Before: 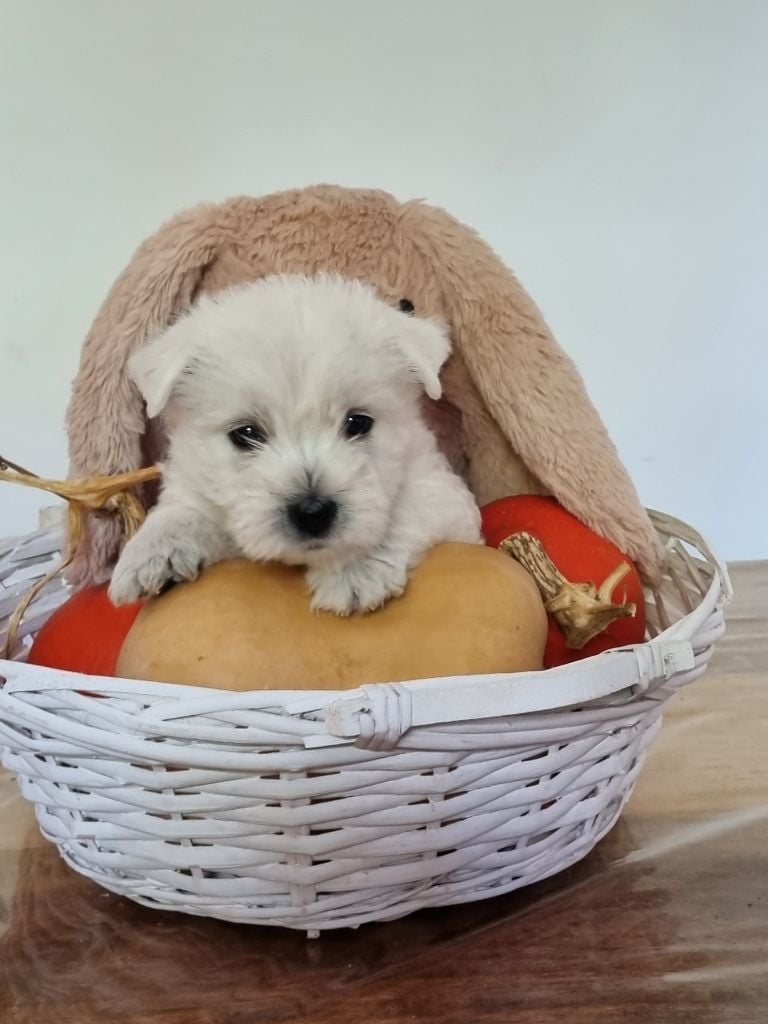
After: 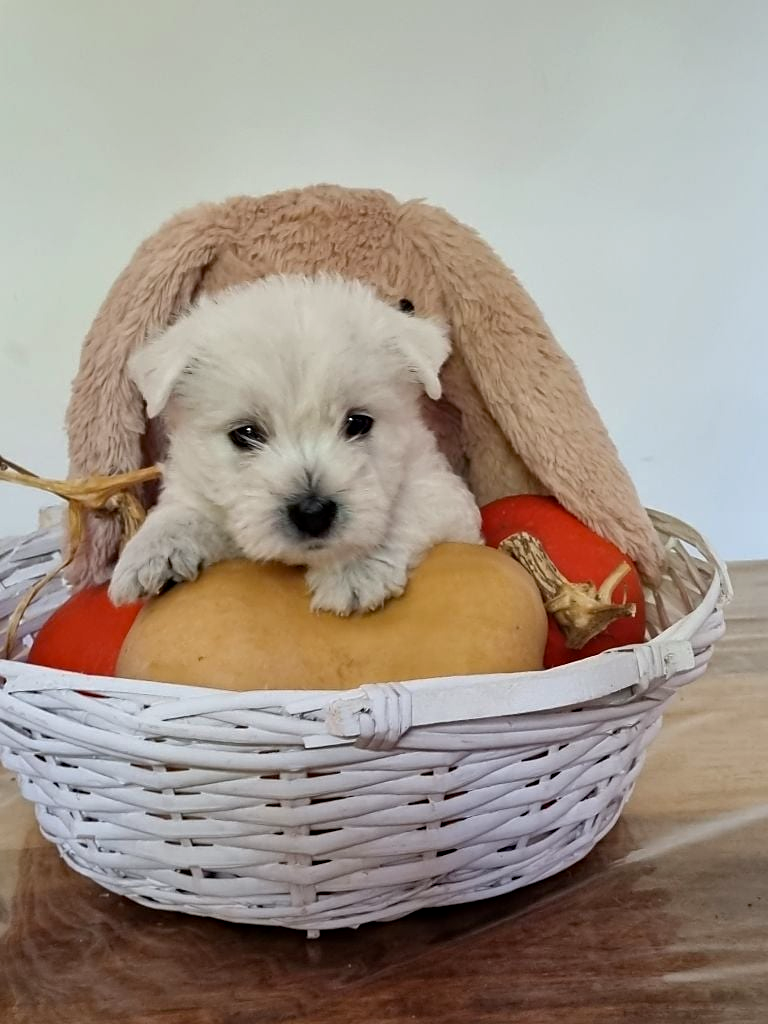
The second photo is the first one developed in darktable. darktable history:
tone equalizer: edges refinement/feathering 500, mask exposure compensation -1.57 EV, preserve details no
sharpen: amount 0.206
haze removal: compatibility mode true, adaptive false
